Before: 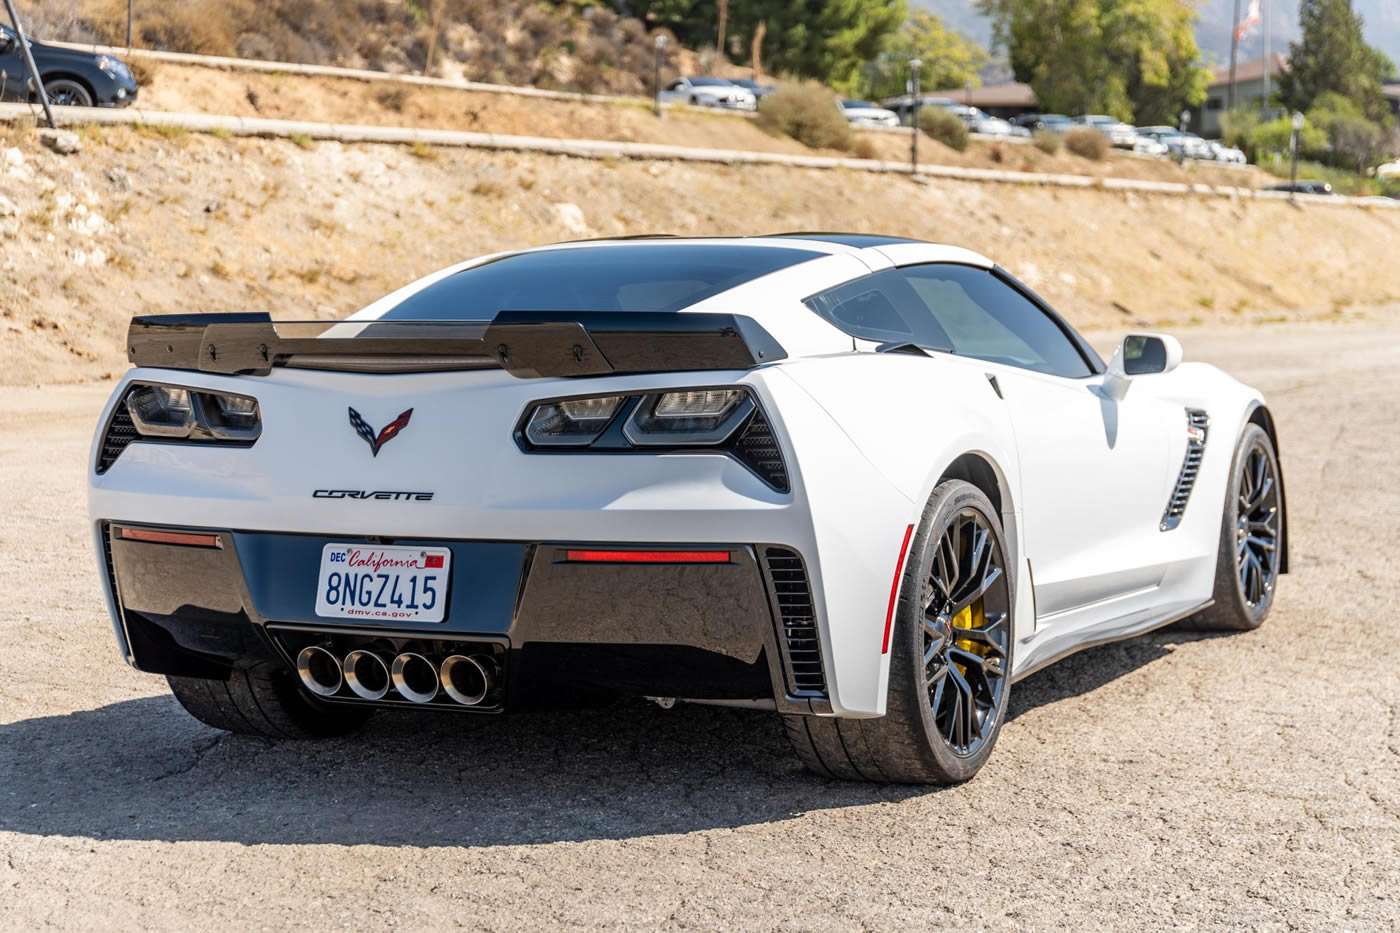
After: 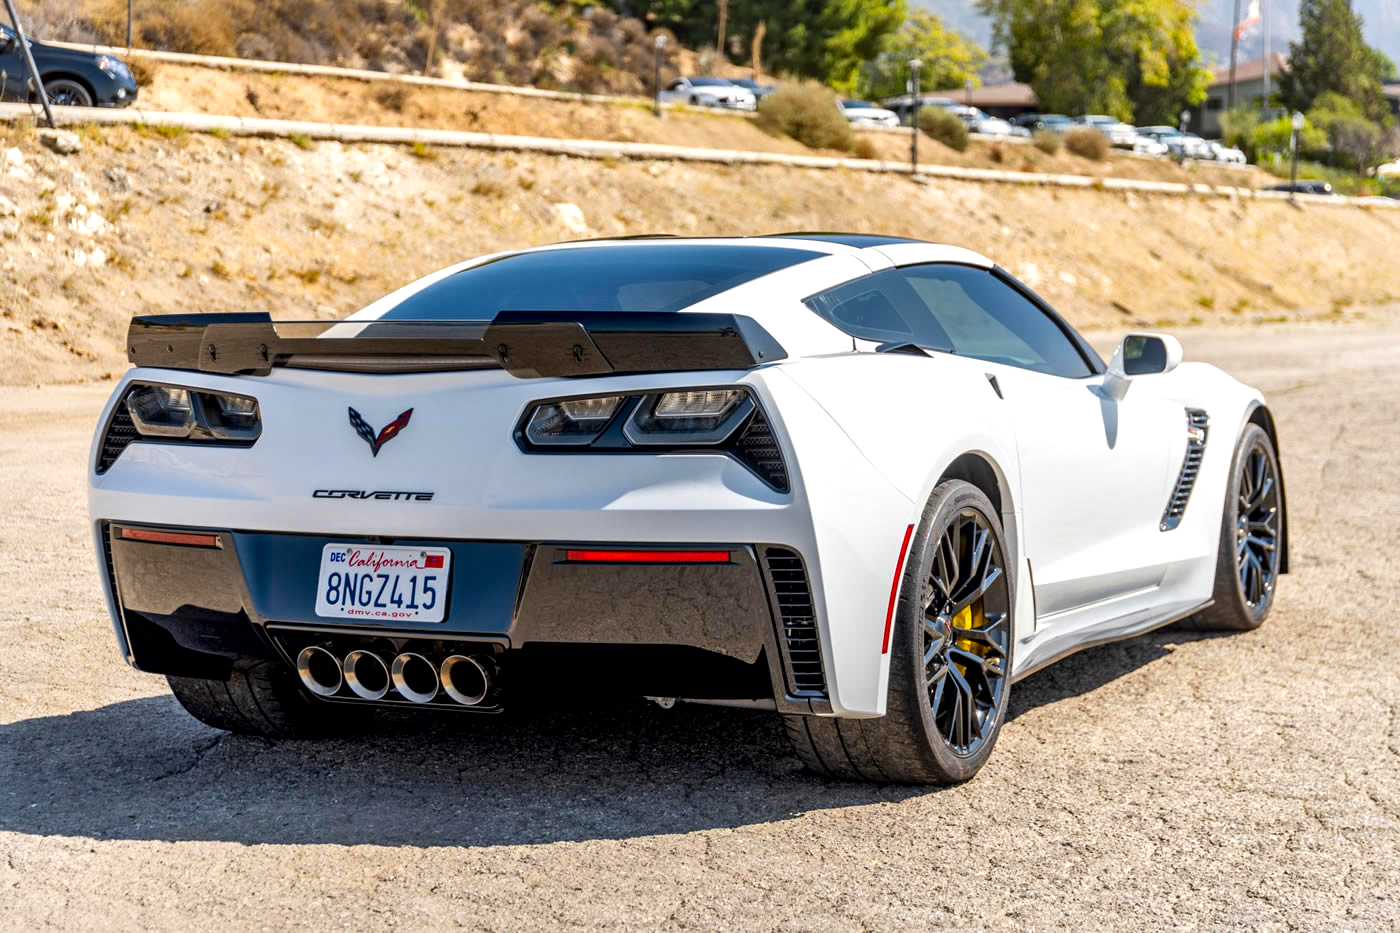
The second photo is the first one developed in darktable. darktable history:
color balance rgb: perceptual saturation grading › global saturation 30%
local contrast: mode bilateral grid, contrast 50, coarseness 50, detail 150%, midtone range 0.2
